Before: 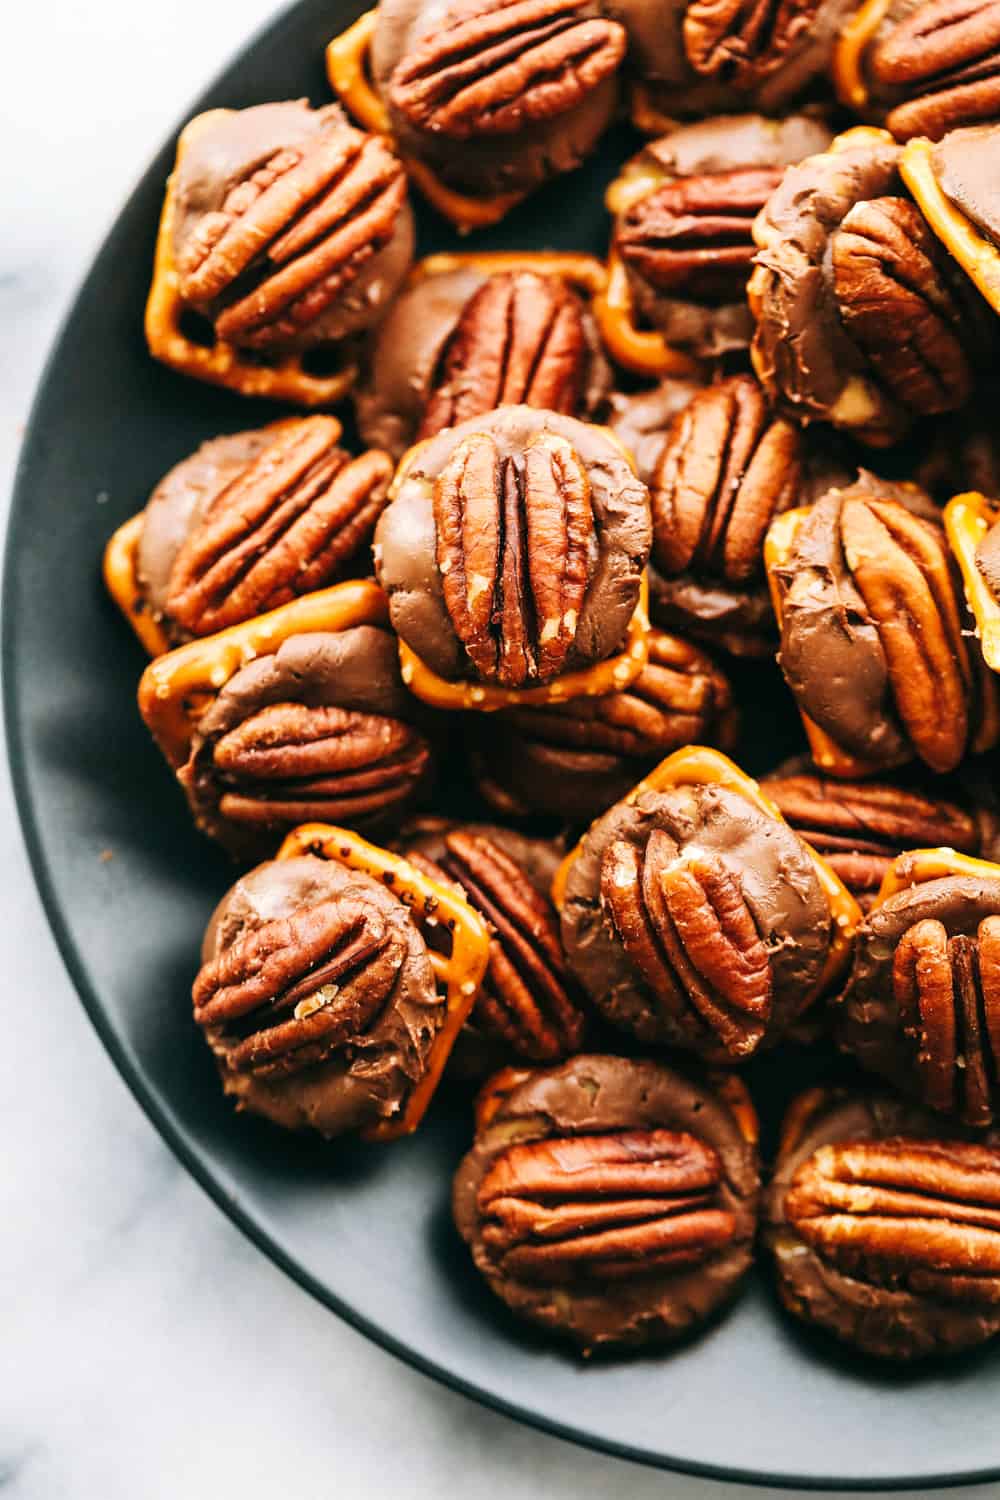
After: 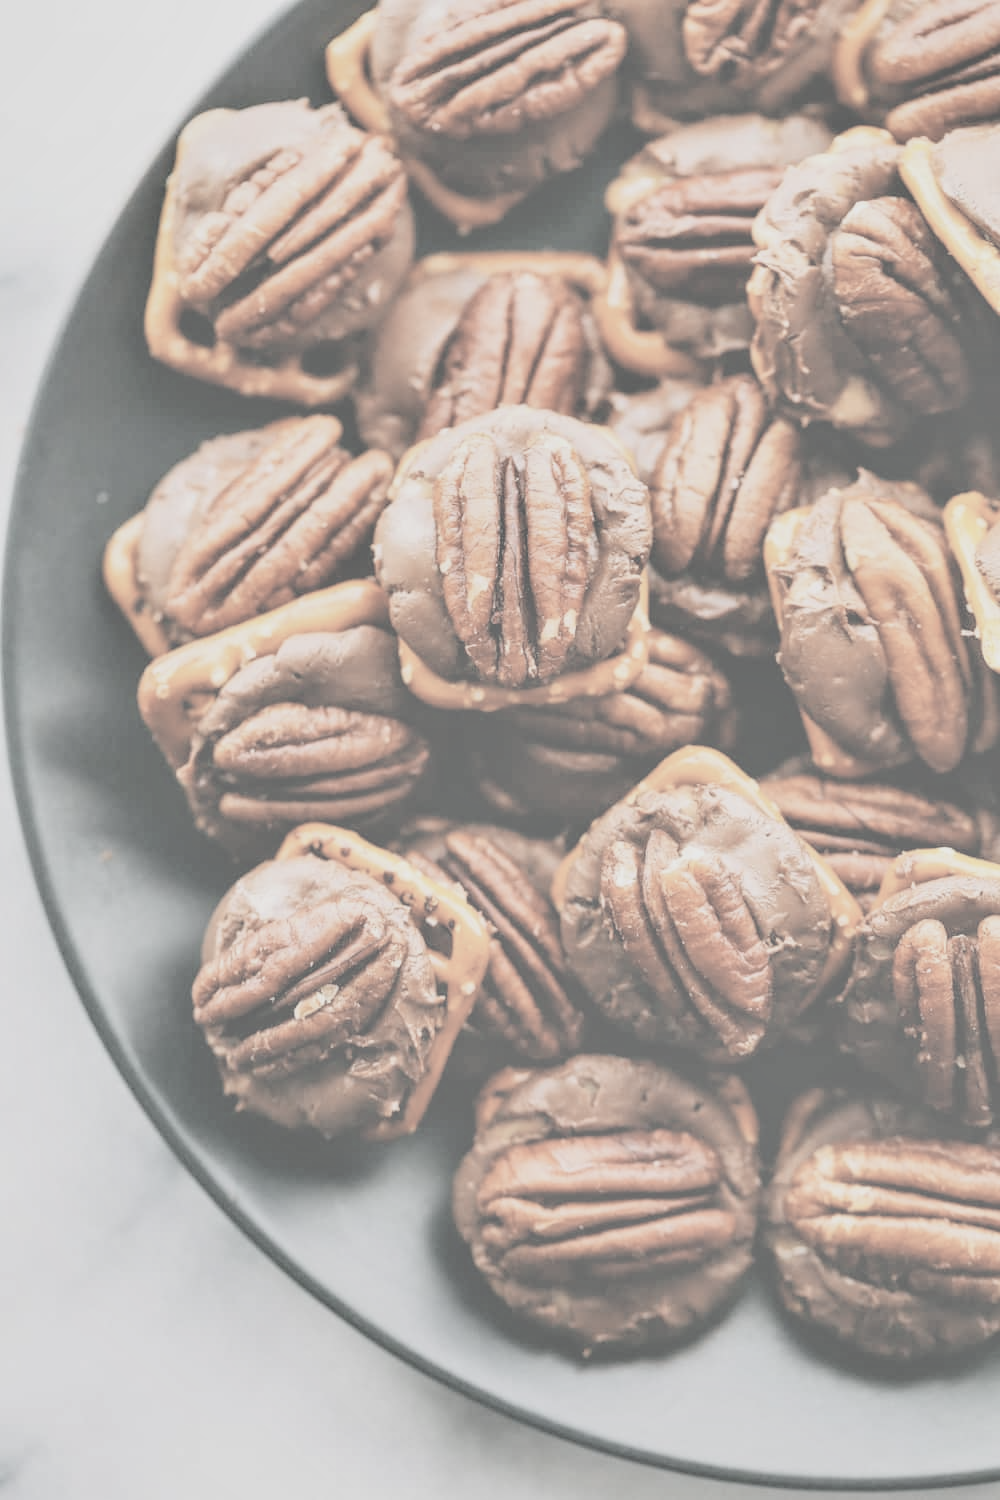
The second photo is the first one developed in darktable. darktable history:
contrast brightness saturation: contrast -0.334, brightness 0.766, saturation -0.761
exposure: compensate highlight preservation false
shadows and highlights: shadows 32.68, highlights -47.08, compress 49.95%, highlights color adjustment 89.11%, soften with gaussian
